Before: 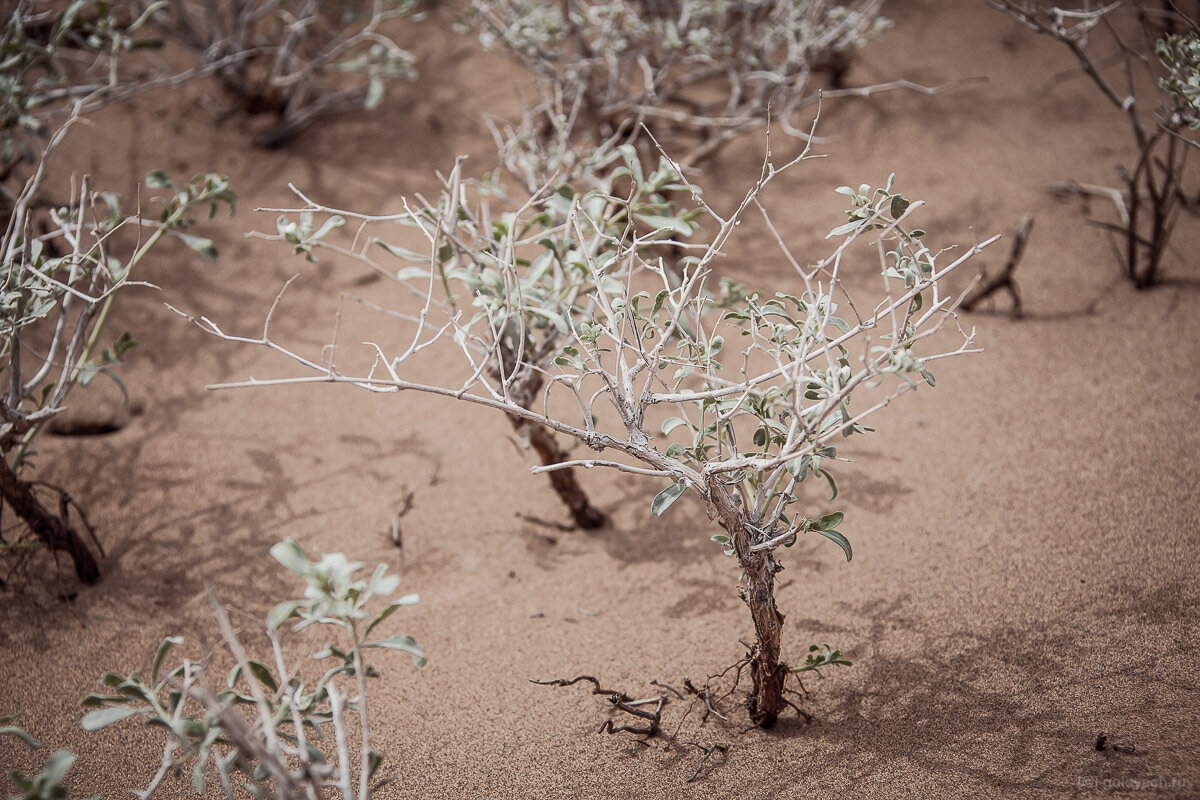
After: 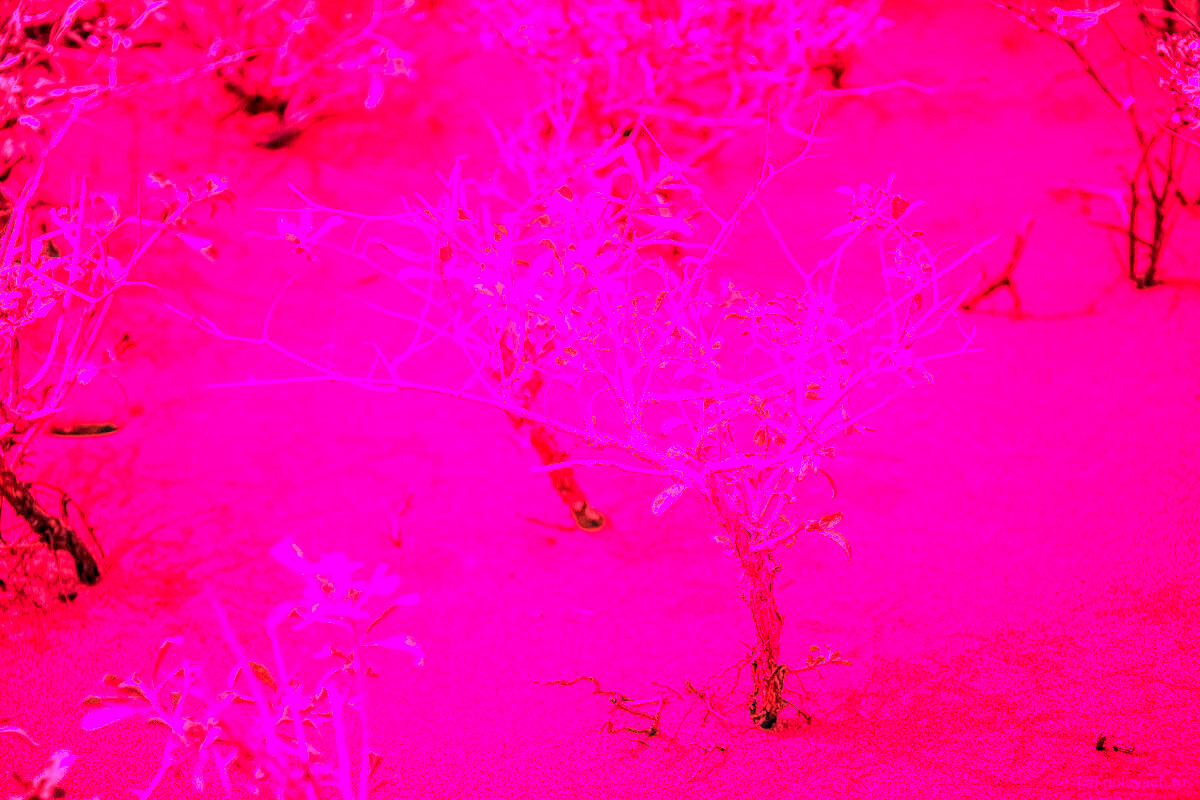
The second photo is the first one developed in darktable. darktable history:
color balance rgb: global vibrance 10%
vibrance: on, module defaults
white balance: red 4.26, blue 1.802
local contrast: detail 154%
